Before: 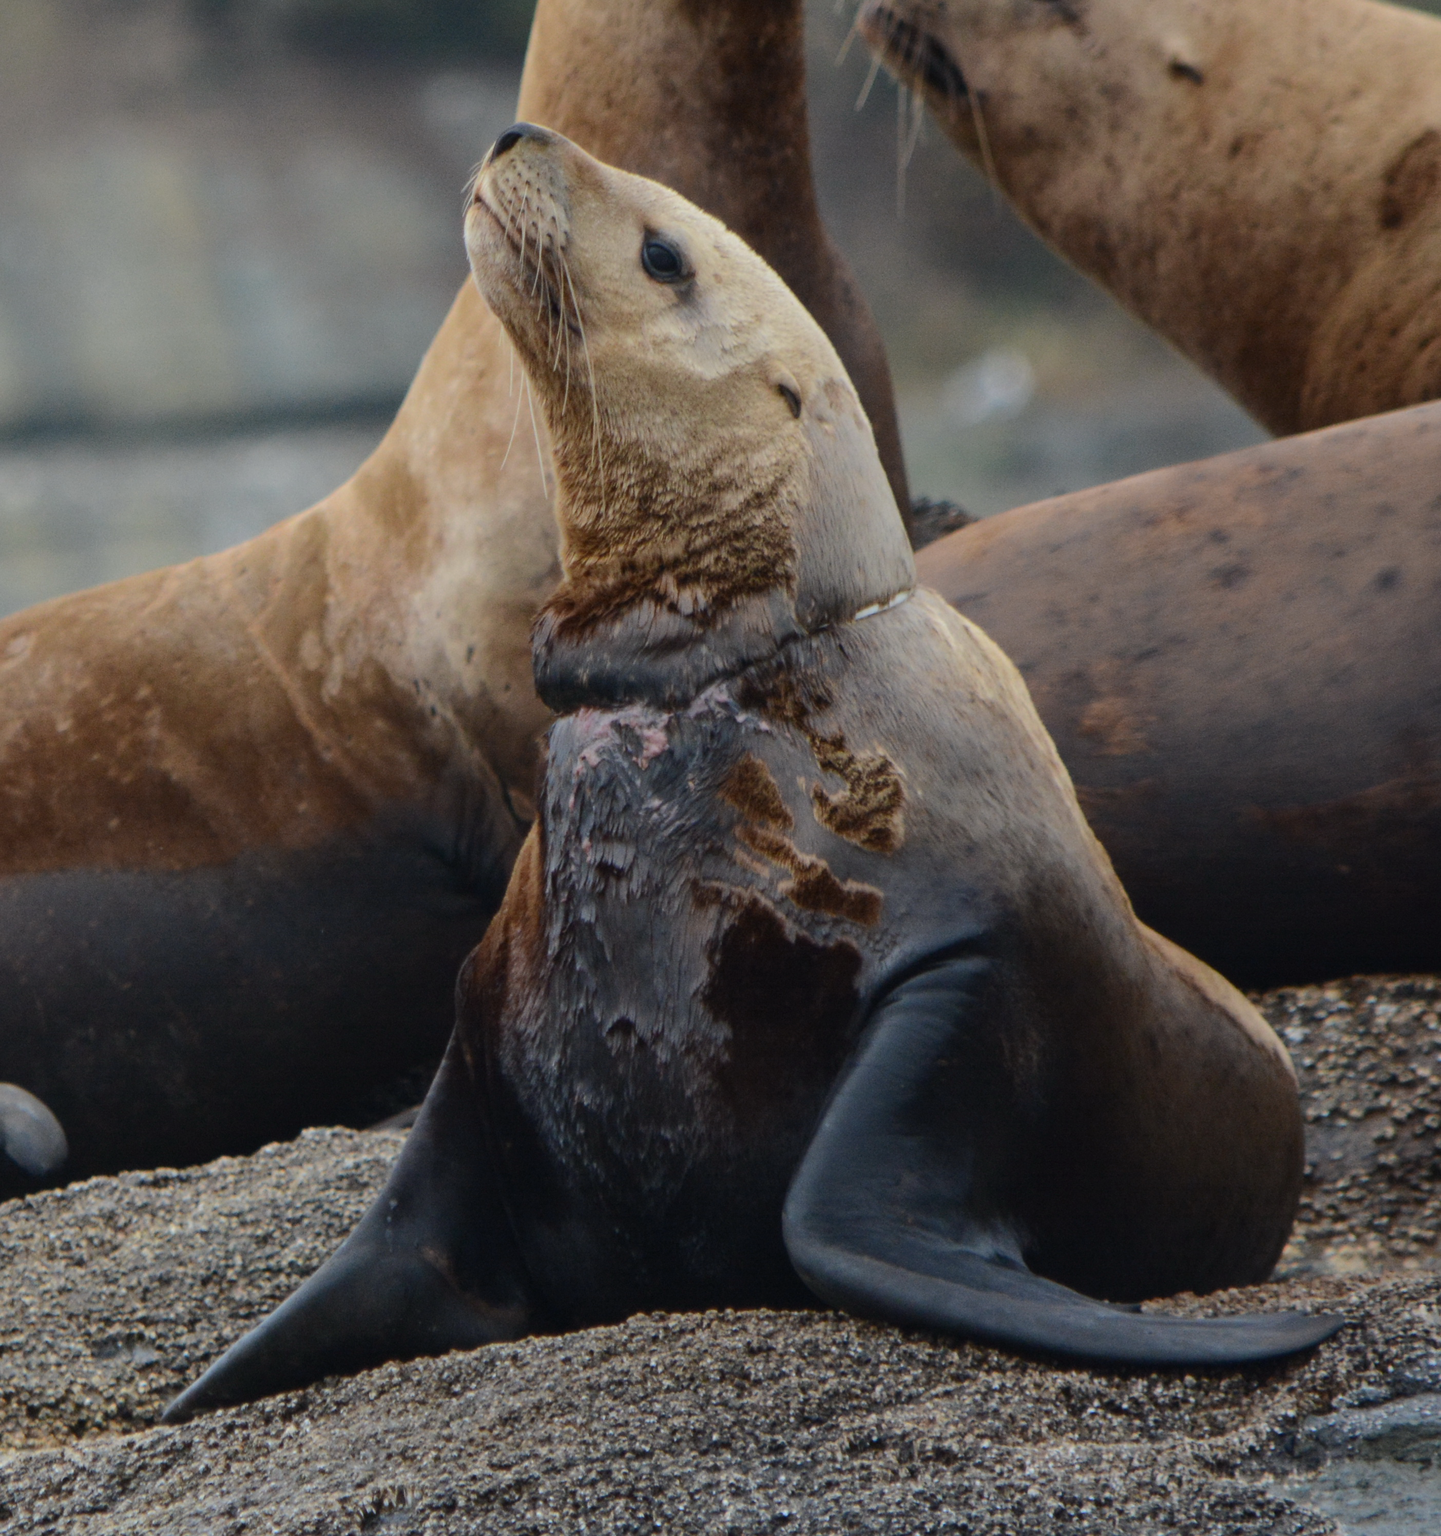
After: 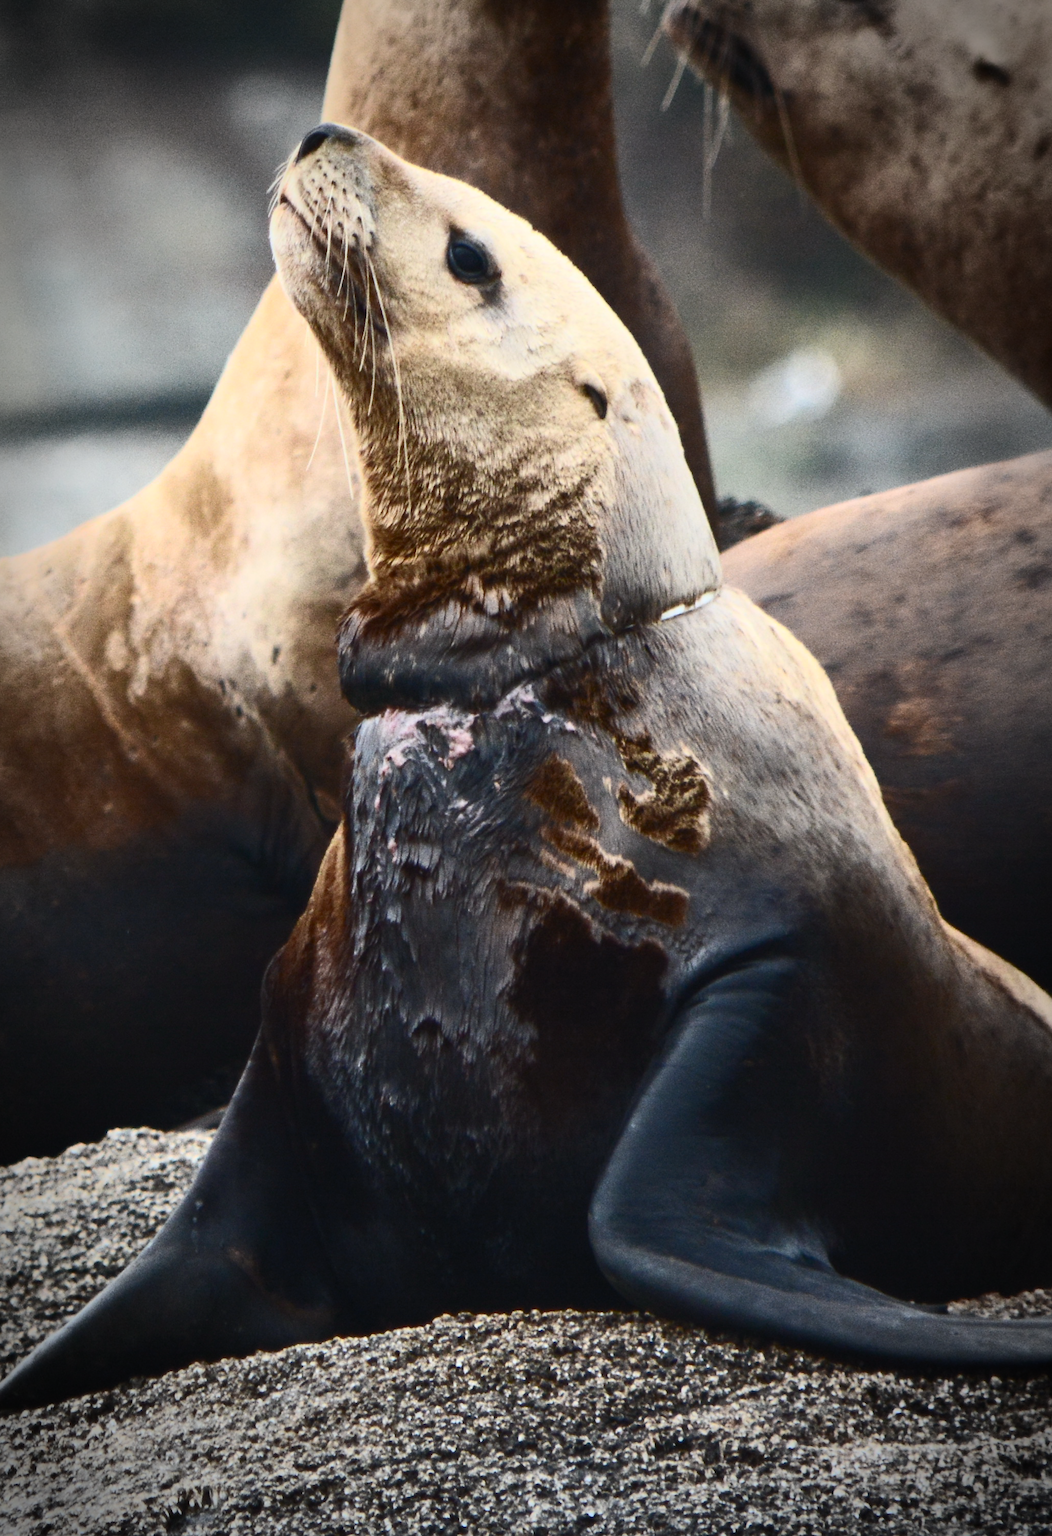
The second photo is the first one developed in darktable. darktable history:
crop: left 13.525%, right 13.409%
contrast brightness saturation: contrast 0.606, brightness 0.35, saturation 0.14
vignetting: brightness -0.732, saturation -0.479, automatic ratio true, unbound false
